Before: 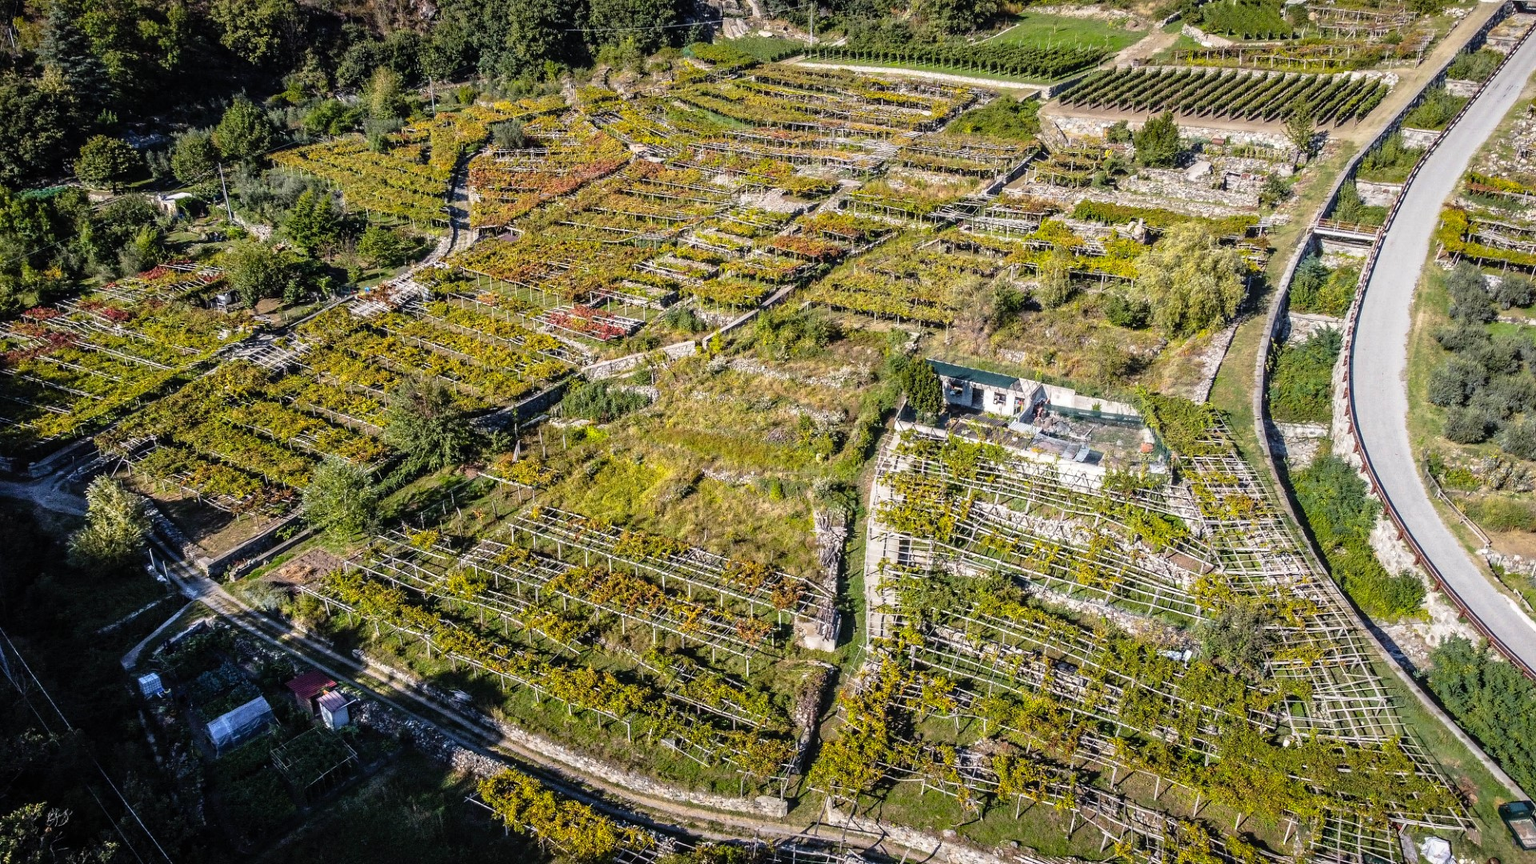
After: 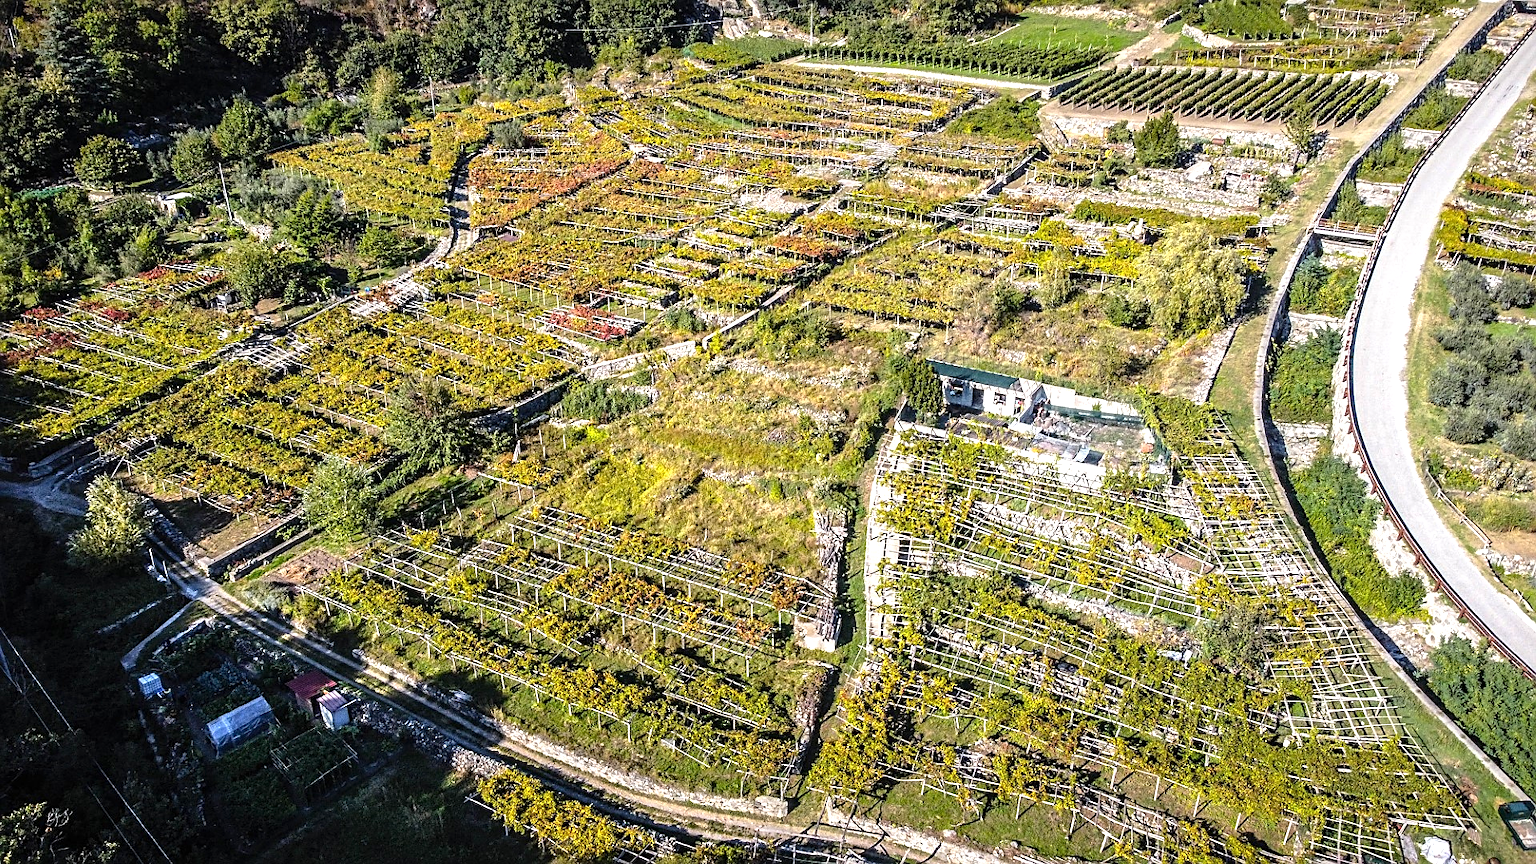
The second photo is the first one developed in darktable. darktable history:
exposure: exposure 0.52 EV
sharpen: on, module defaults
